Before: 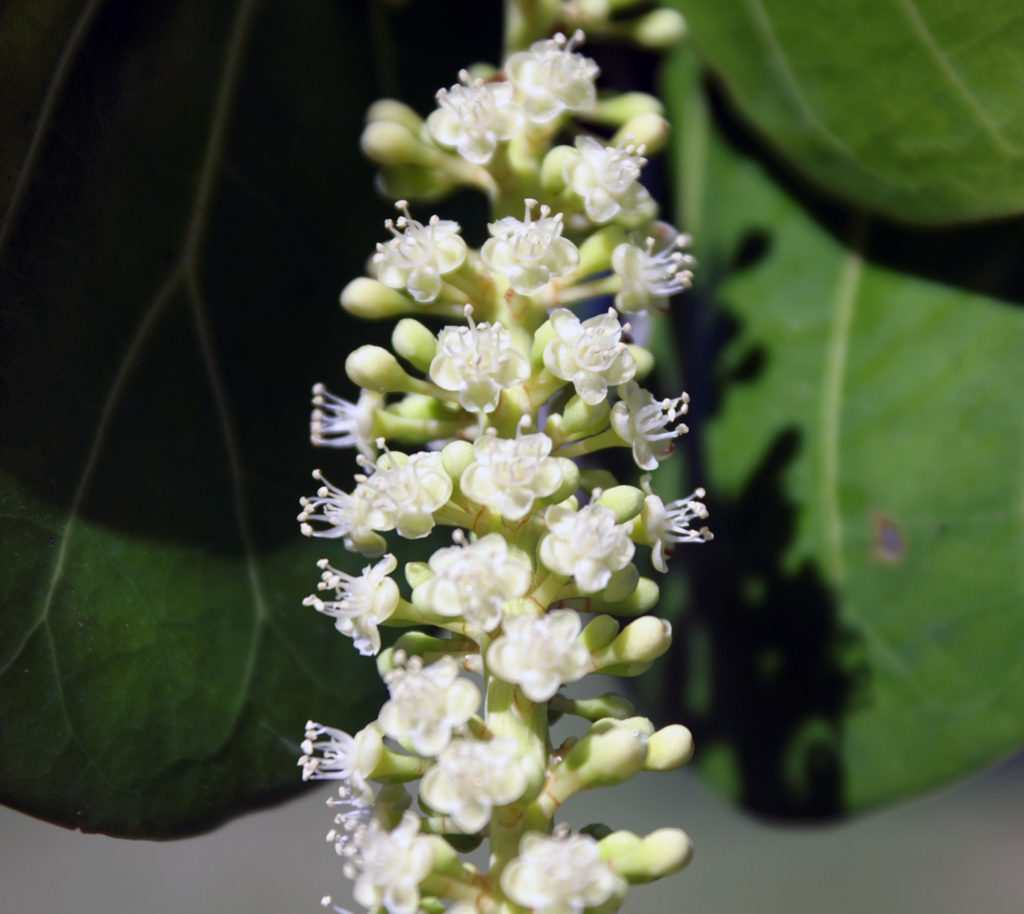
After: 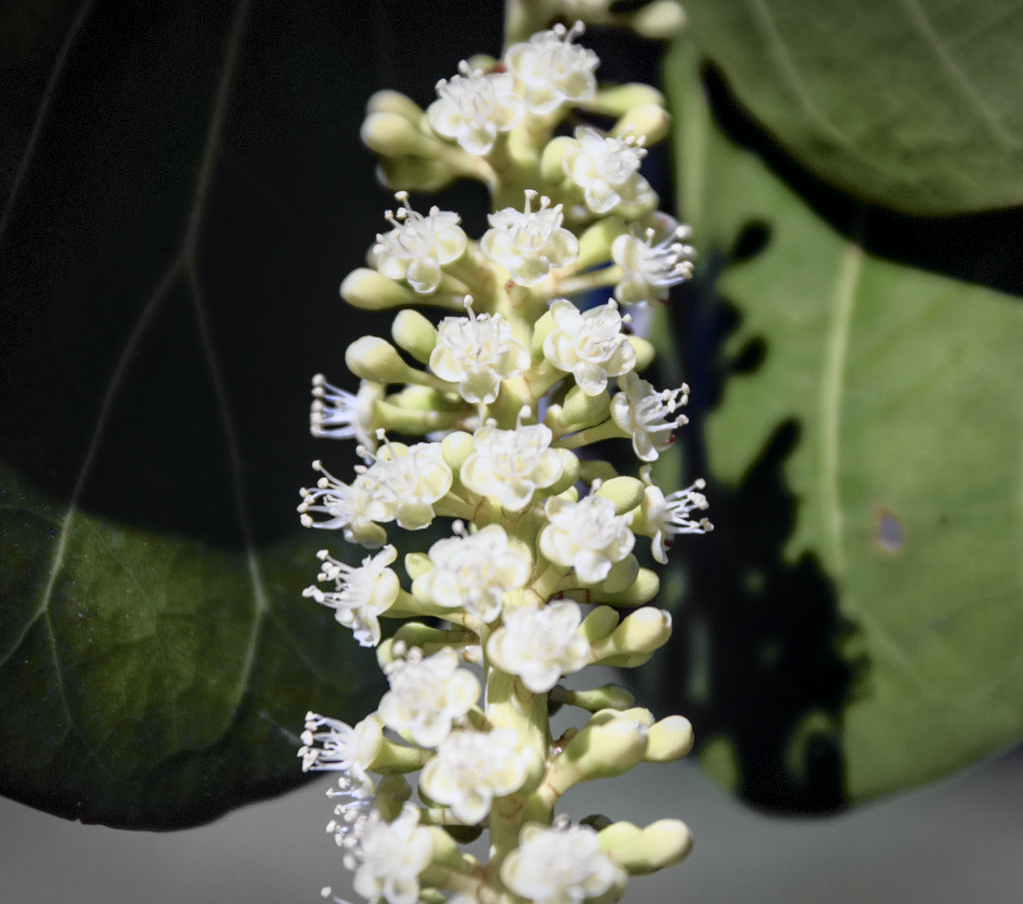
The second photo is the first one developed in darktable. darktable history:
tone curve: curves: ch0 [(0, 0.009) (0.105, 0.08) (0.195, 0.18) (0.283, 0.316) (0.384, 0.434) (0.485, 0.531) (0.638, 0.69) (0.81, 0.872) (1, 0.977)]; ch1 [(0, 0) (0.161, 0.092) (0.35, 0.33) (0.379, 0.401) (0.456, 0.469) (0.502, 0.5) (0.525, 0.514) (0.586, 0.604) (0.642, 0.645) (0.858, 0.817) (1, 0.942)]; ch2 [(0, 0) (0.371, 0.362) (0.437, 0.437) (0.48, 0.49) (0.53, 0.515) (0.56, 0.571) (0.622, 0.606) (0.881, 0.795) (1, 0.929)], color space Lab, independent channels, preserve colors none
vignetting: fall-off start 100%, brightness -0.406, saturation -0.3, width/height ratio 1.324, dithering 8-bit output, unbound false
crop: top 1.049%, right 0.001%
local contrast: on, module defaults
